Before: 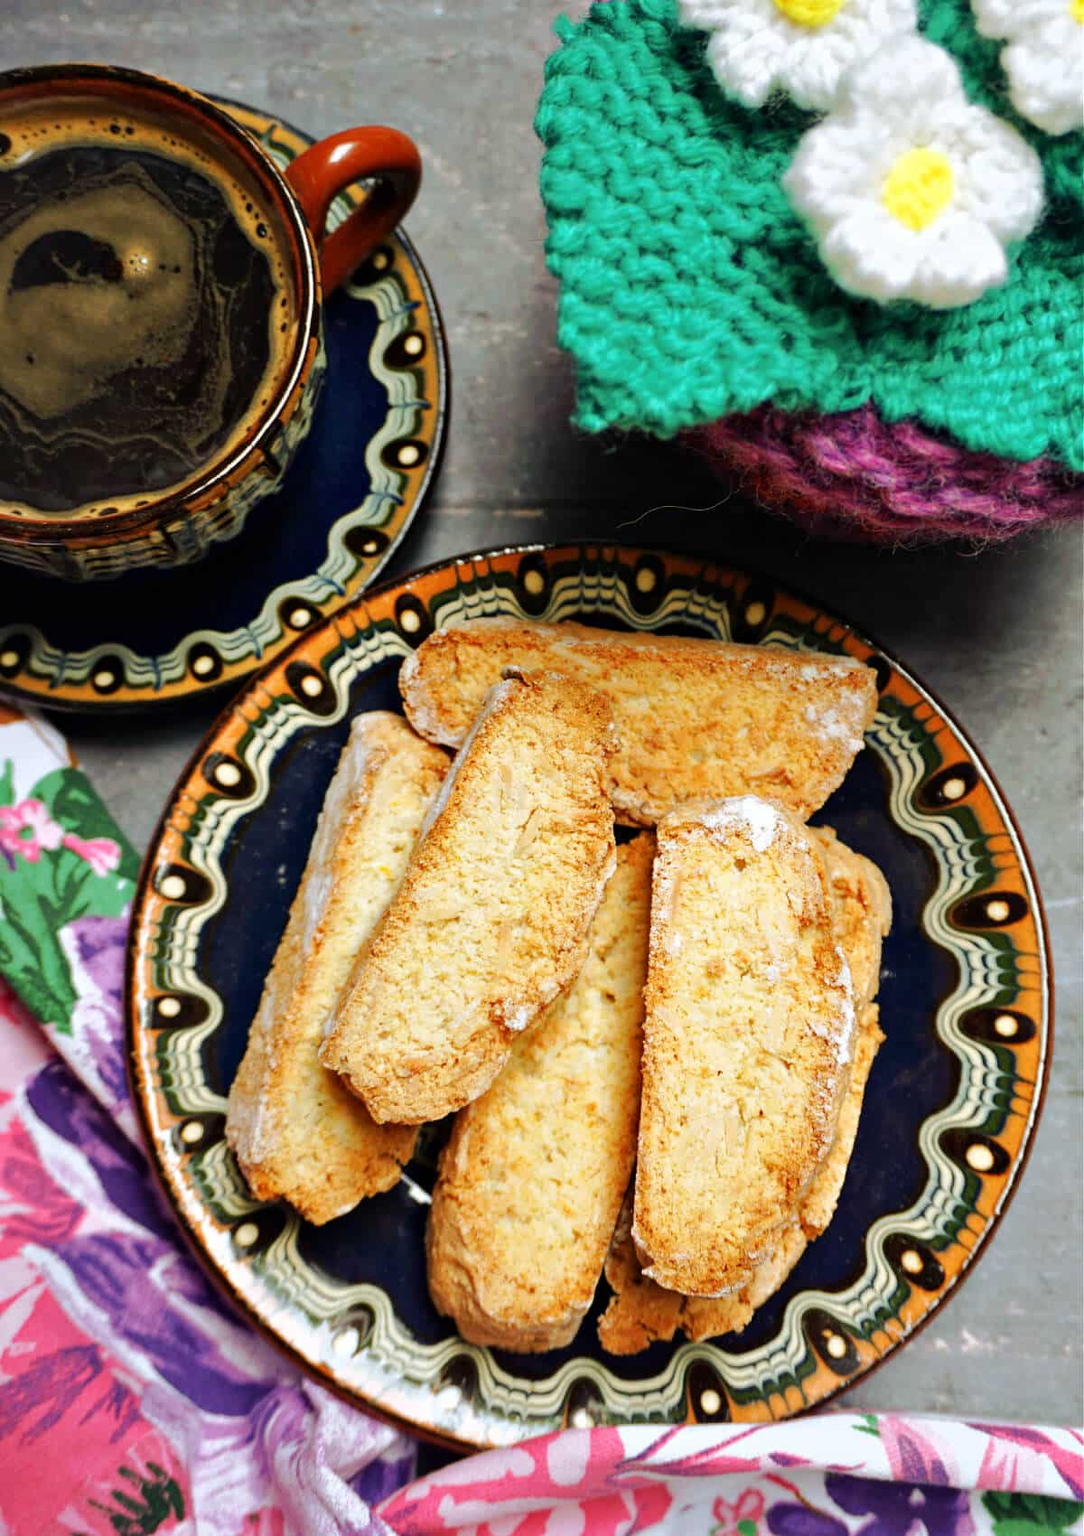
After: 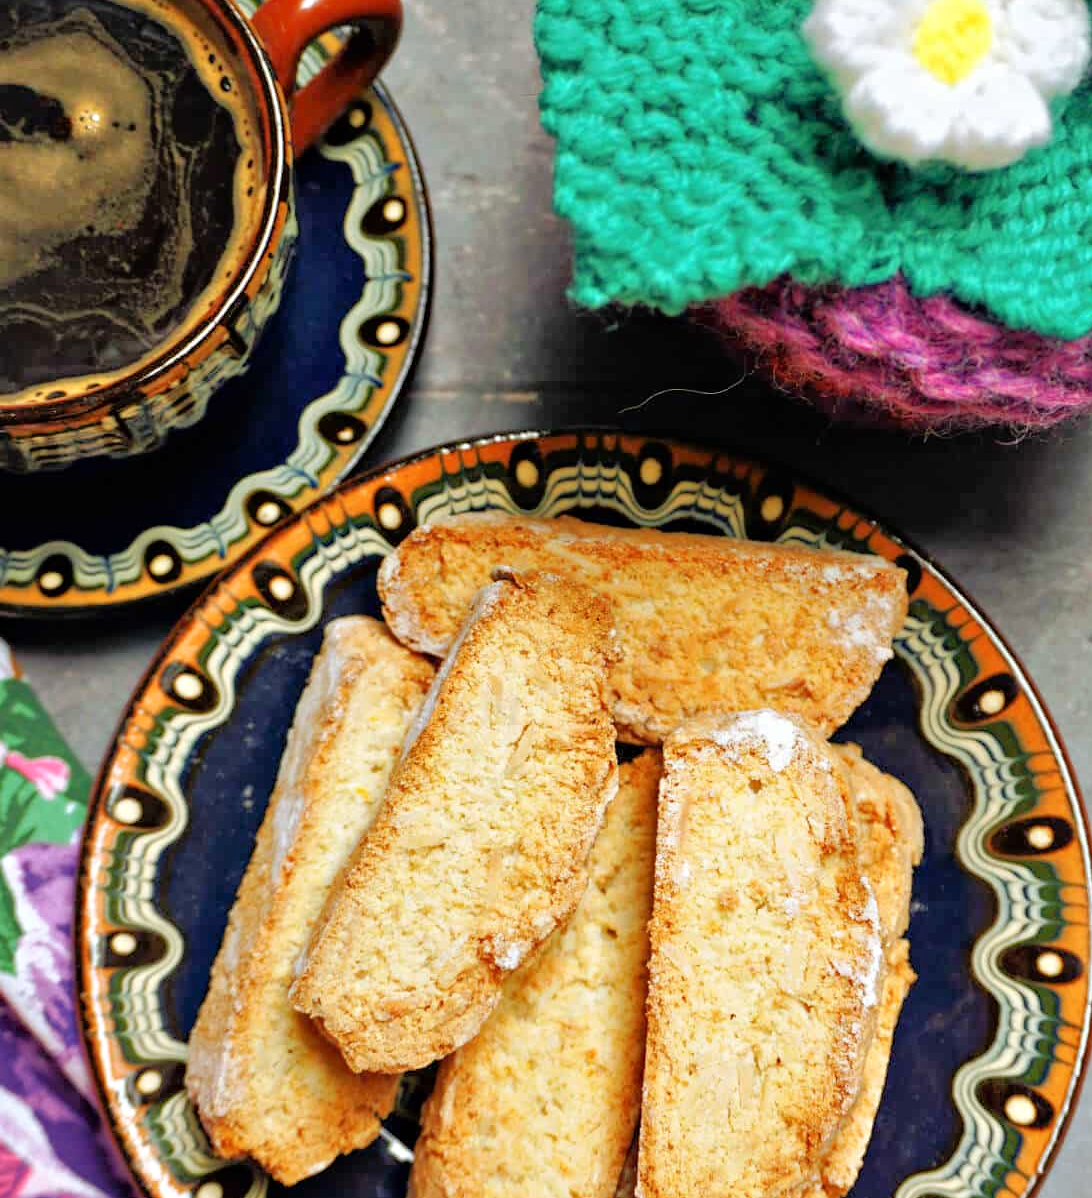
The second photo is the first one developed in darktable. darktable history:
crop: left 5.376%, top 10.114%, right 3.568%, bottom 19.391%
tone equalizer: -7 EV 0.151 EV, -6 EV 0.612 EV, -5 EV 1.13 EV, -4 EV 1.32 EV, -3 EV 1.14 EV, -2 EV 0.6 EV, -1 EV 0.166 EV
